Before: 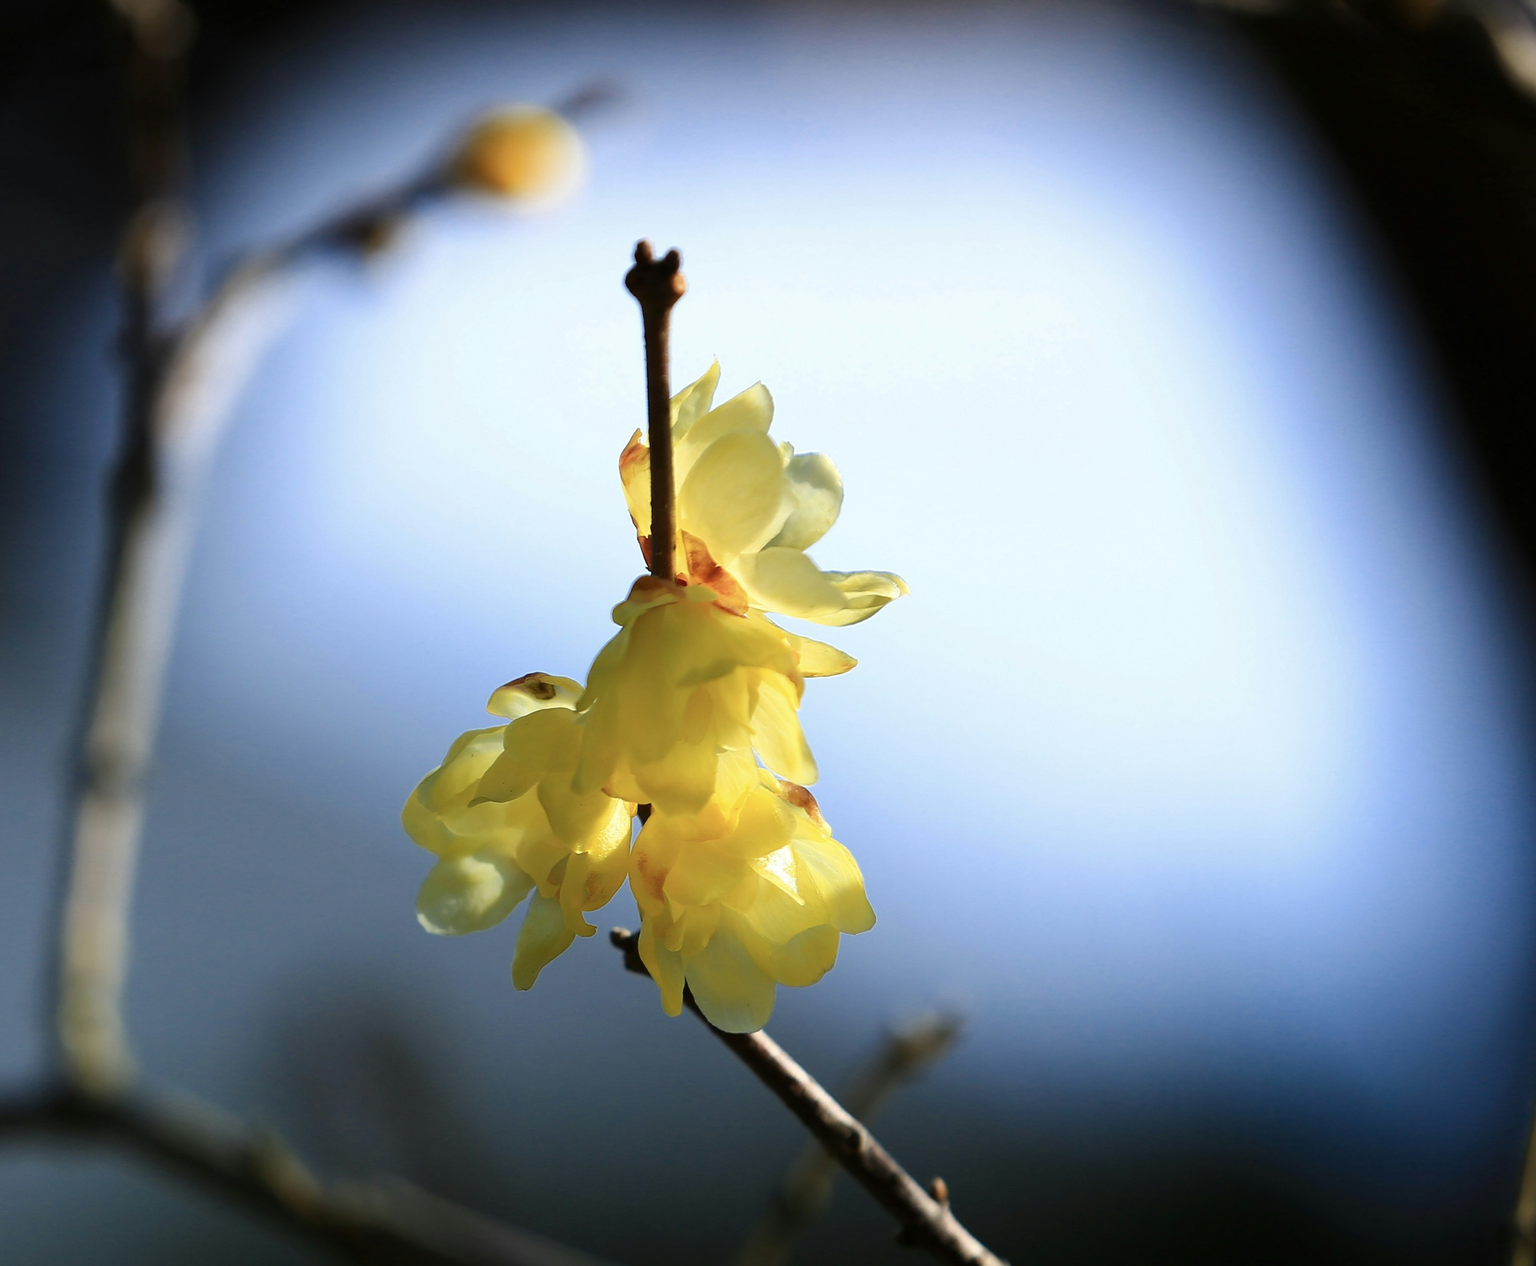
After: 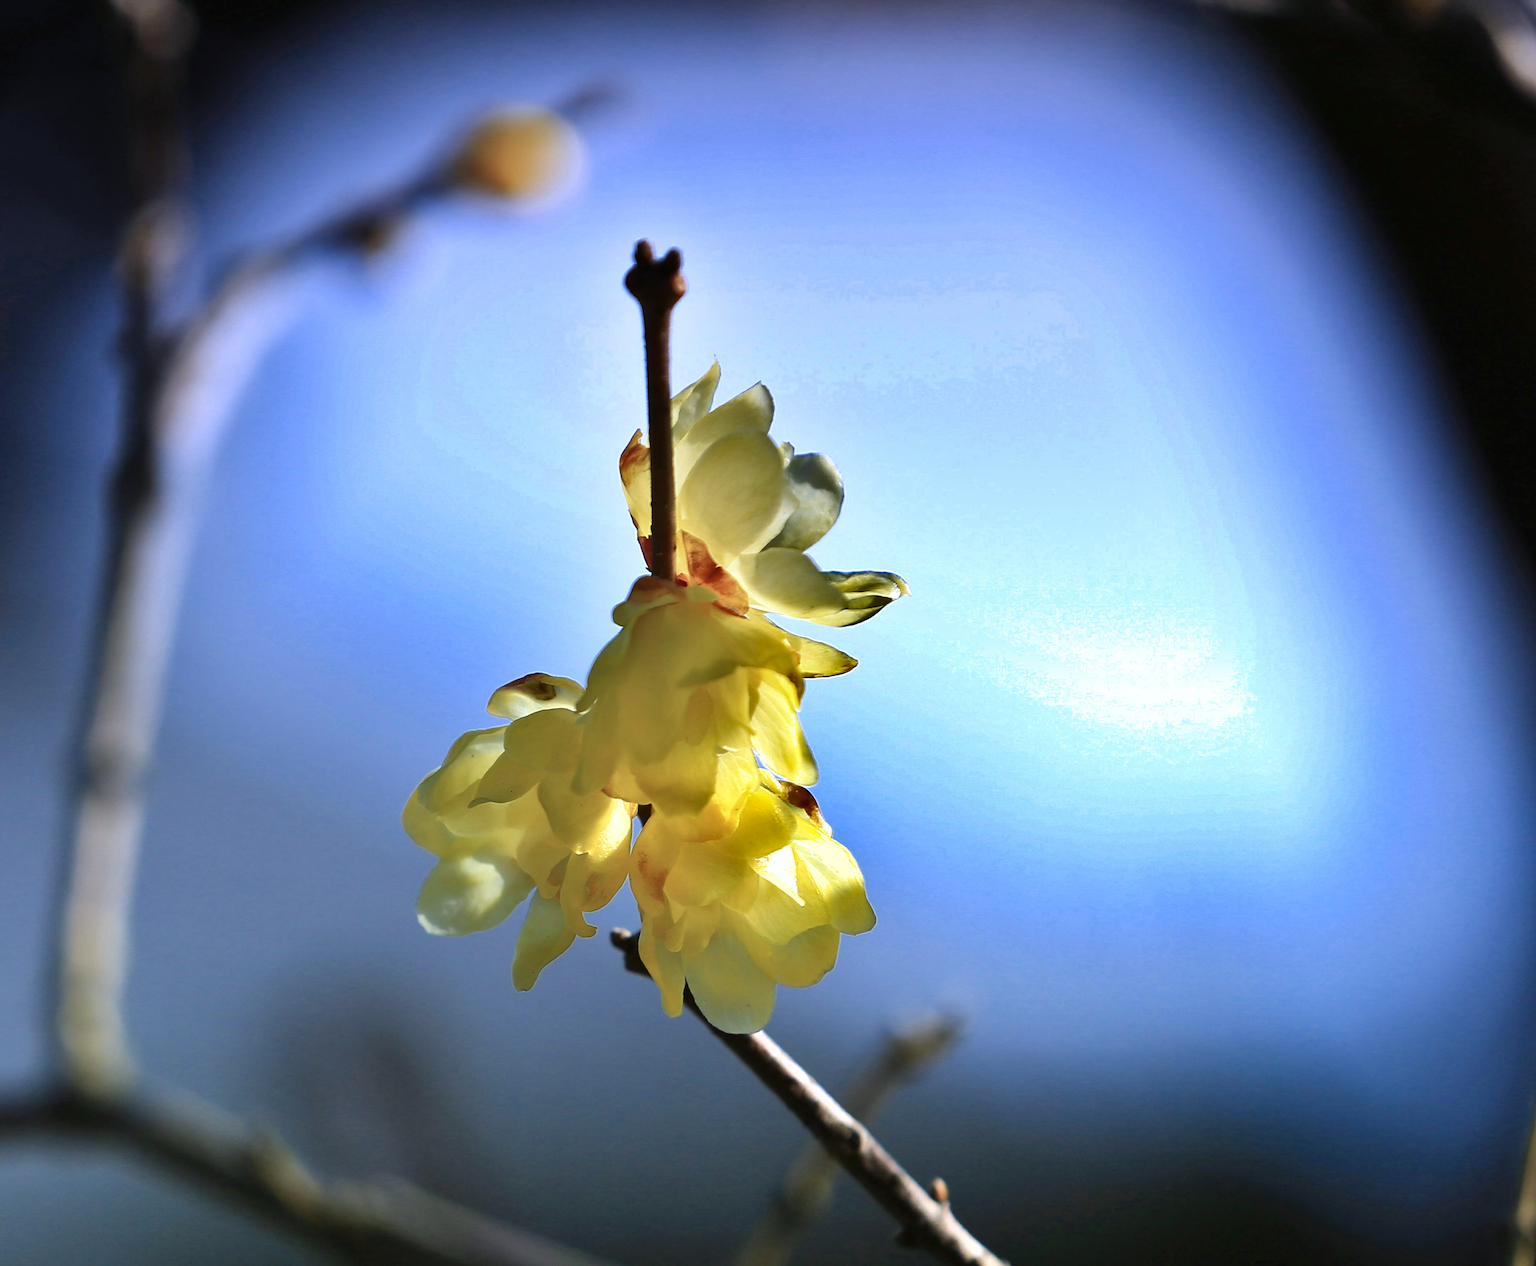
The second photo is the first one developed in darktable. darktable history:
color calibration: illuminant as shot in camera, x 0.358, y 0.373, temperature 4628.91 K
graduated density: hue 238.83°, saturation 50%
shadows and highlights: radius 108.52, shadows 44.07, highlights -67.8, low approximation 0.01, soften with gaussian
exposure: black level correction 0, exposure 0.5 EV, compensate exposure bias true, compensate highlight preservation false
